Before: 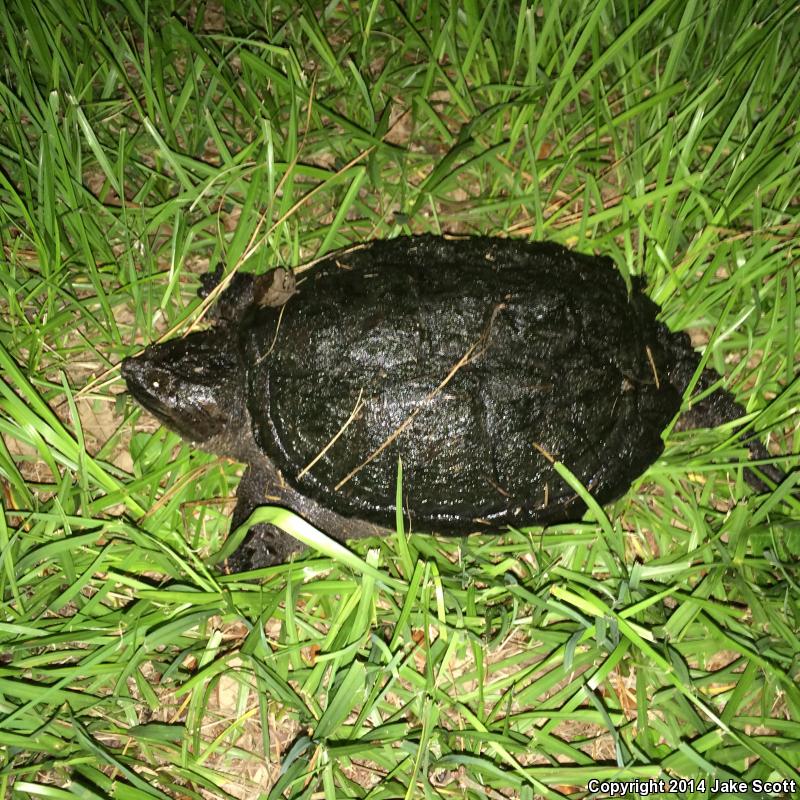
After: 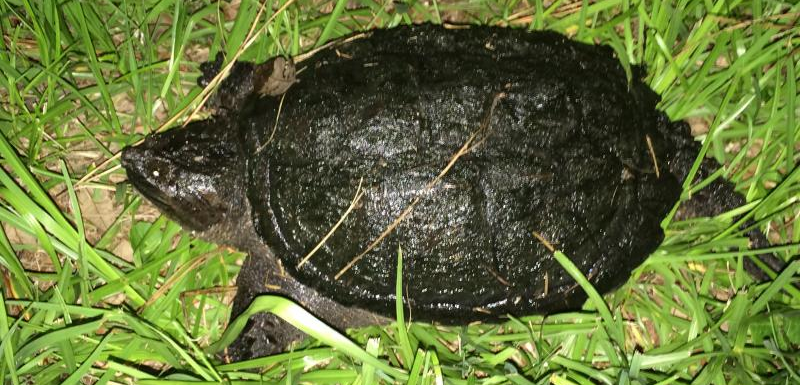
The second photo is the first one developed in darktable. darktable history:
crop and rotate: top 26.533%, bottom 25.282%
